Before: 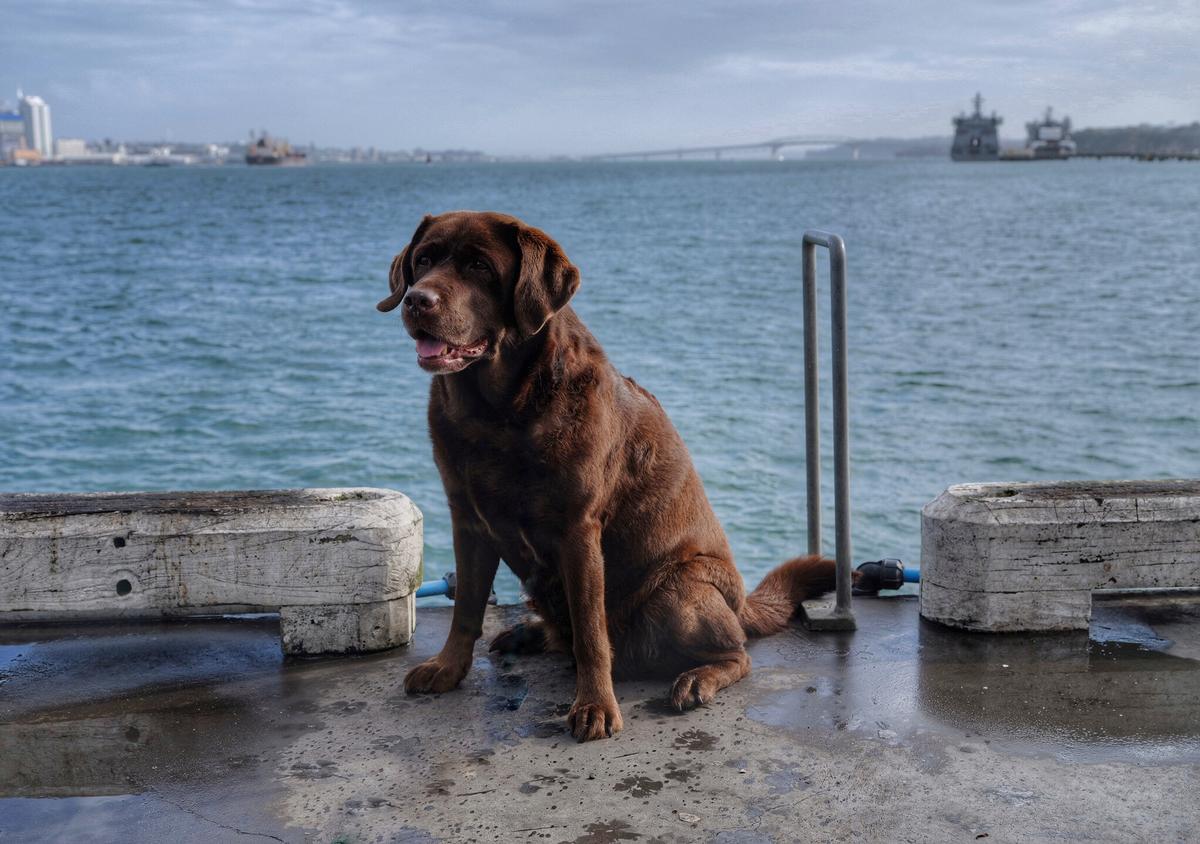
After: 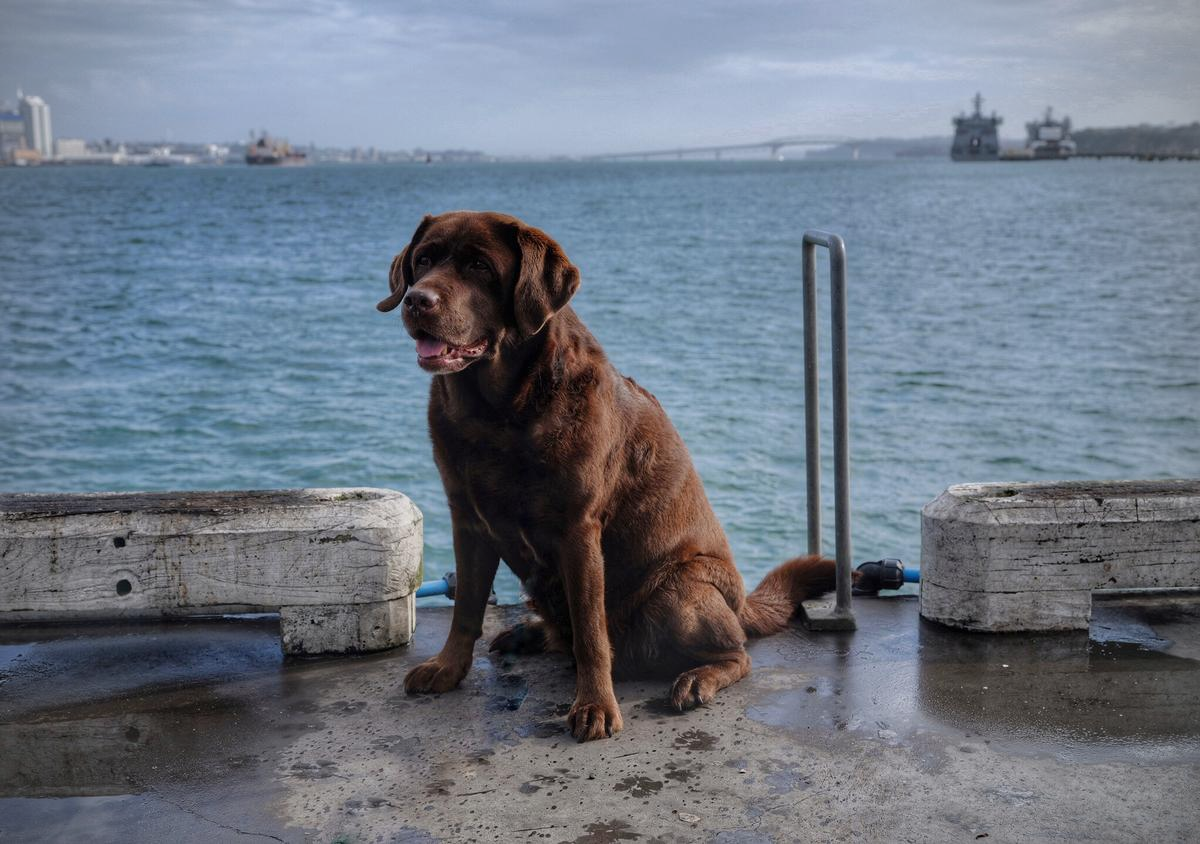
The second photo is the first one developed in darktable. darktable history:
vignetting: on, module defaults
exposure: exposure -0.048 EV, compensate highlight preservation false
